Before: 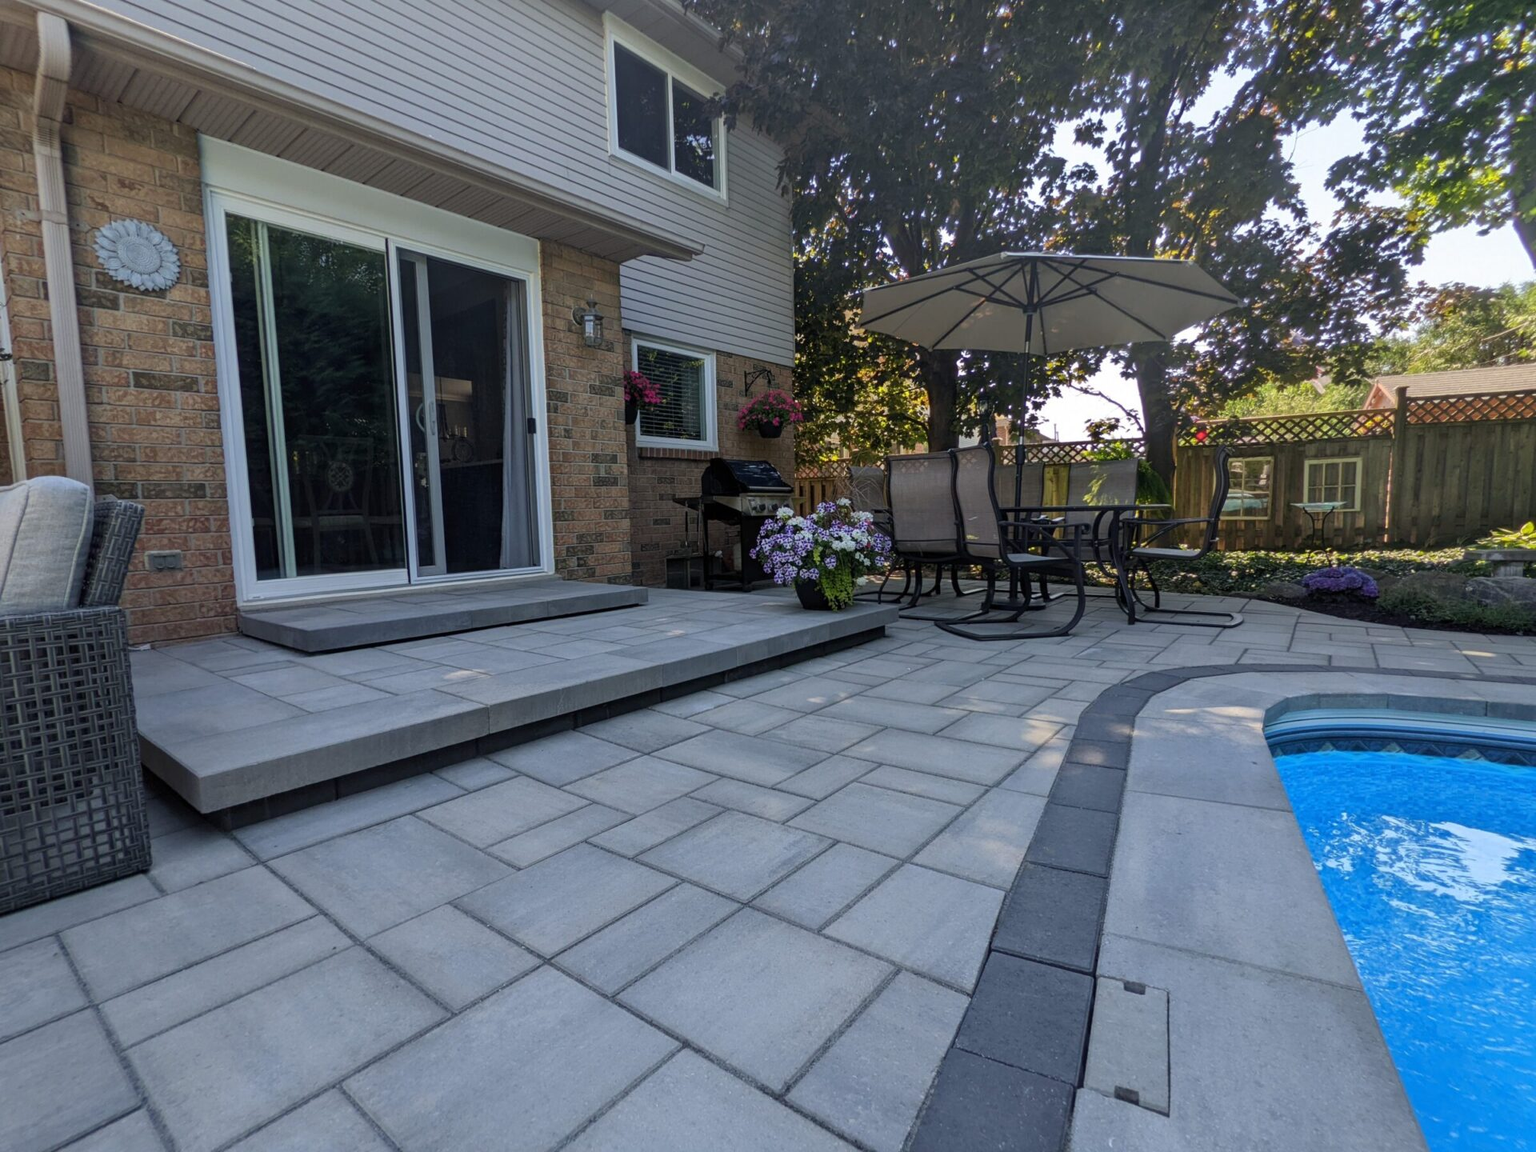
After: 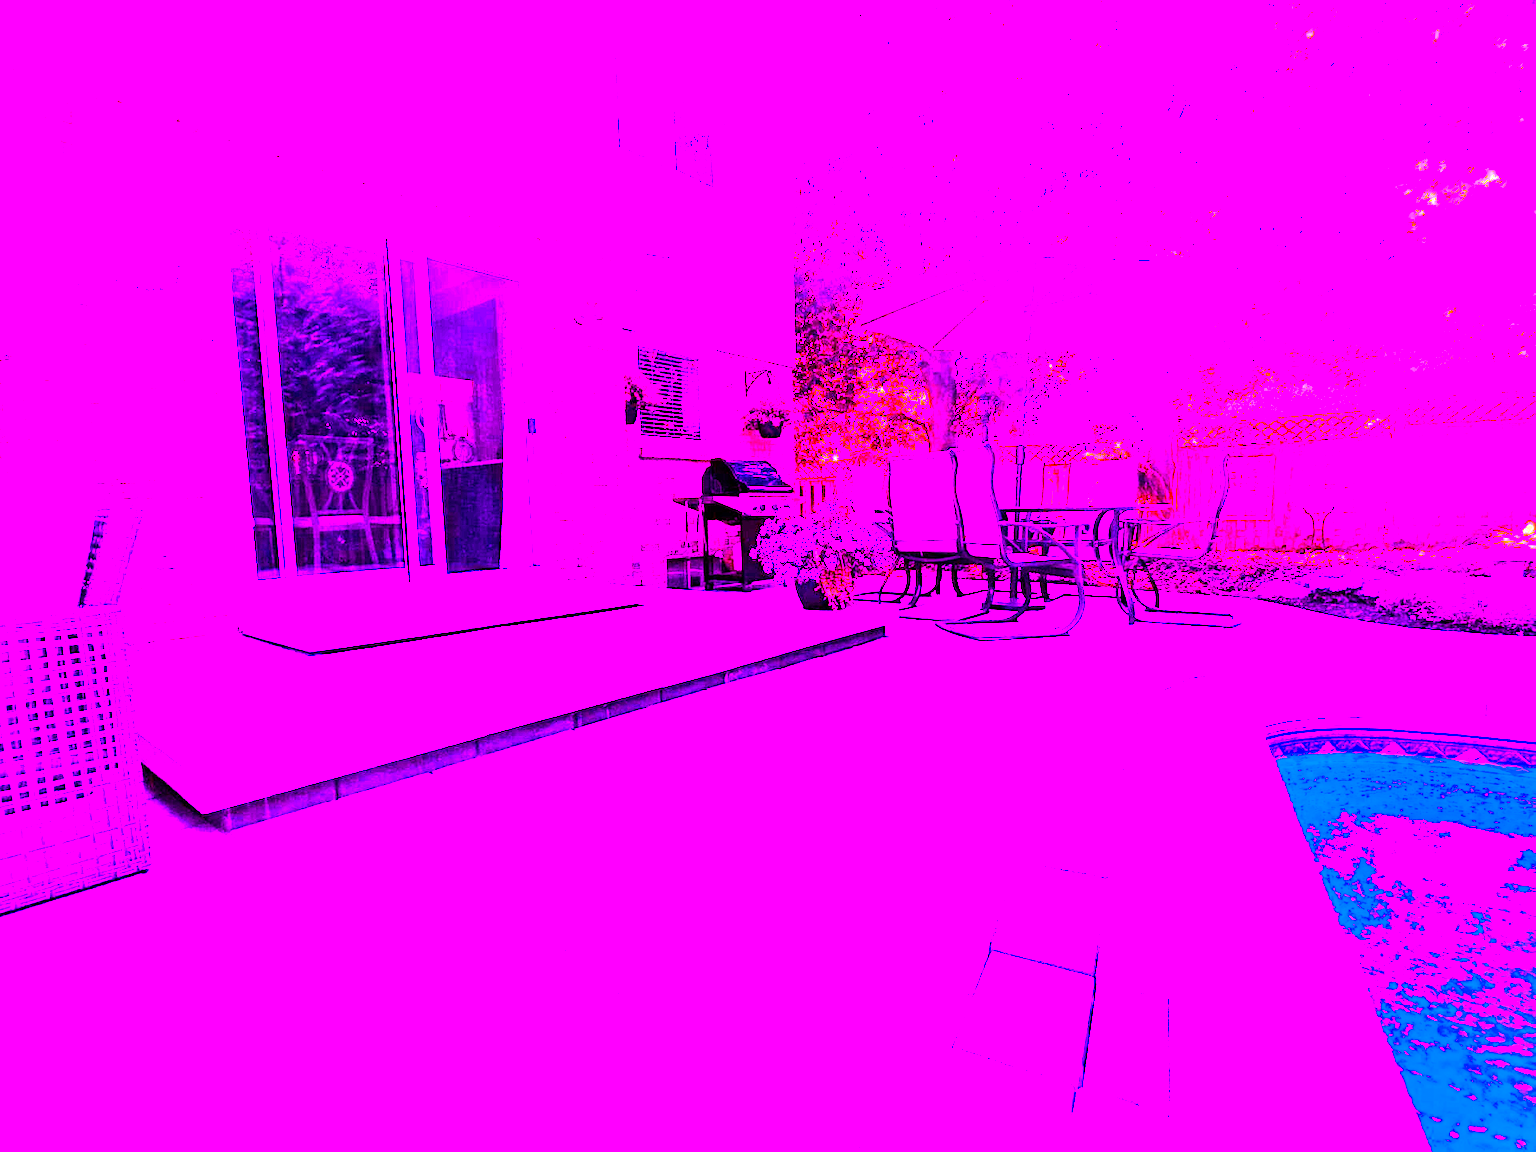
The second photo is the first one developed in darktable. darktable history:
white balance: red 8, blue 8
color balance rgb: perceptual saturation grading › global saturation 20%, perceptual saturation grading › highlights -25%, perceptual saturation grading › shadows 50.52%, global vibrance 40.24%
